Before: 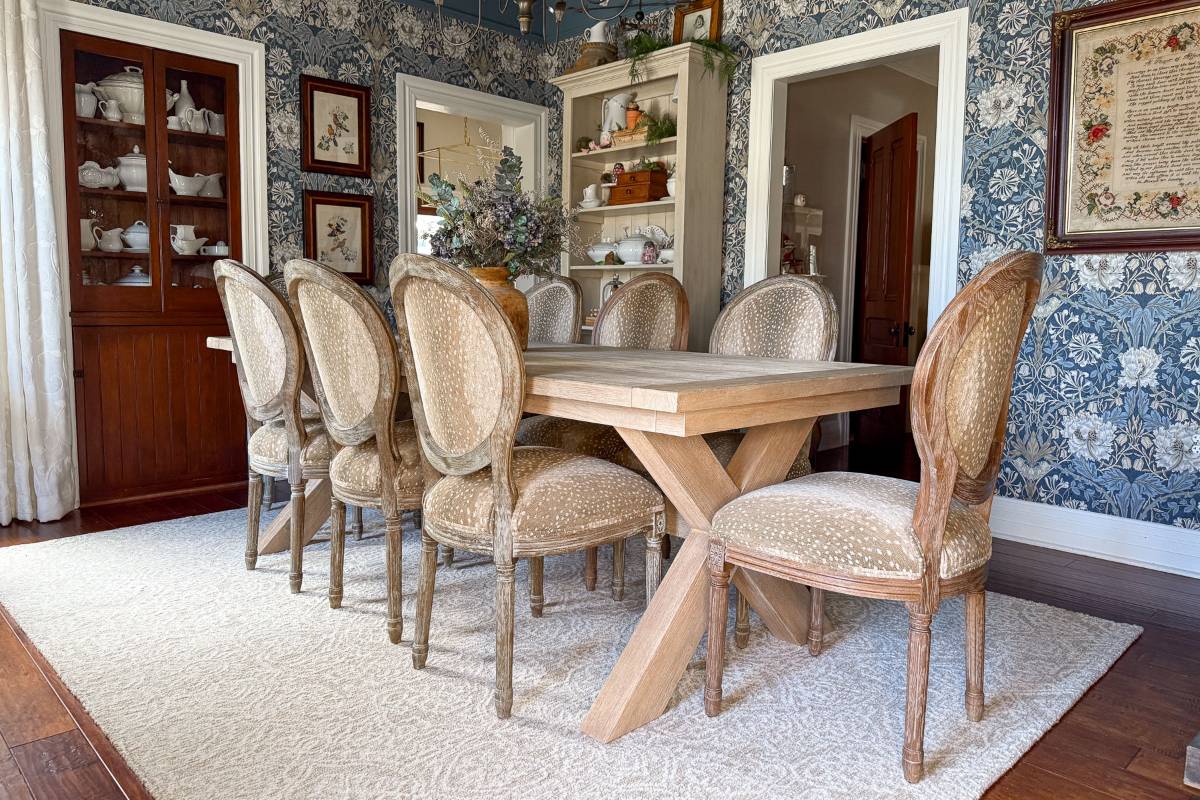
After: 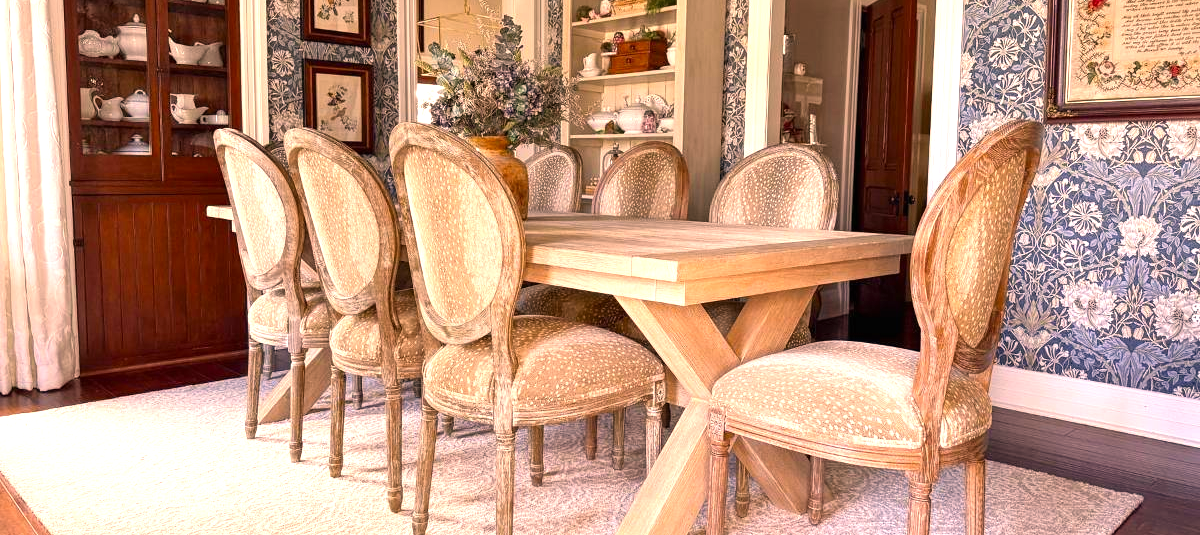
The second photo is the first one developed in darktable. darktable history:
color correction: highlights a* 20.59, highlights b* 19.5
exposure: black level correction 0, exposure 0.702 EV, compensate highlight preservation false
crop: top 16.401%, bottom 16.696%
